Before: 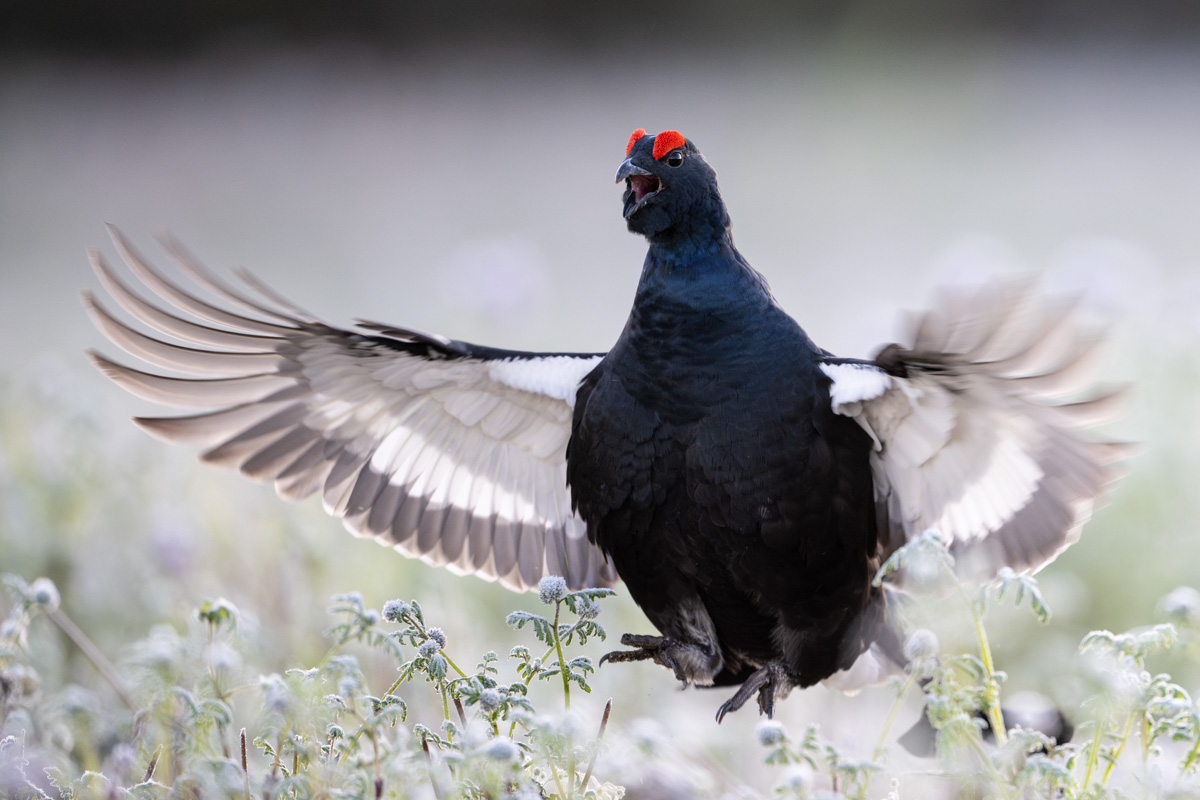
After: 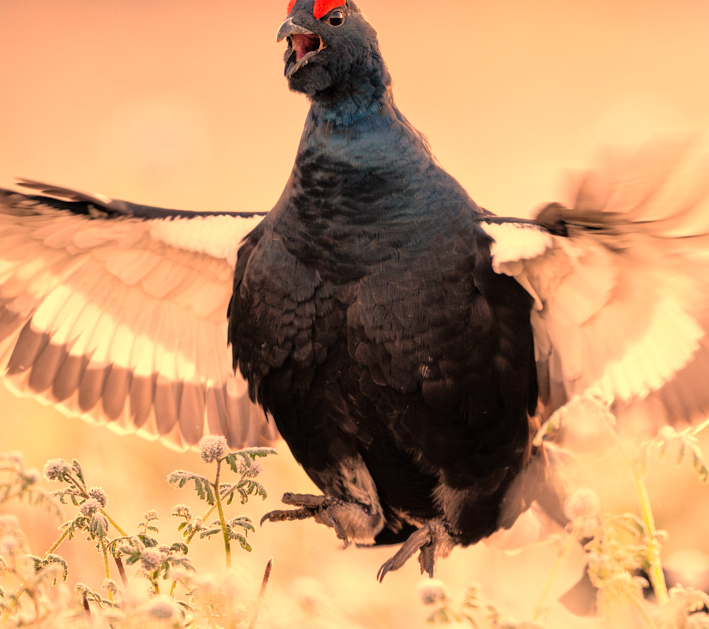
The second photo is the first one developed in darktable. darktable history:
white balance: red 1.467, blue 0.684
crop and rotate: left 28.256%, top 17.734%, right 12.656%, bottom 3.573%
tone equalizer: -7 EV 0.15 EV, -6 EV 0.6 EV, -5 EV 1.15 EV, -4 EV 1.33 EV, -3 EV 1.15 EV, -2 EV 0.6 EV, -1 EV 0.15 EV, mask exposure compensation -0.5 EV
